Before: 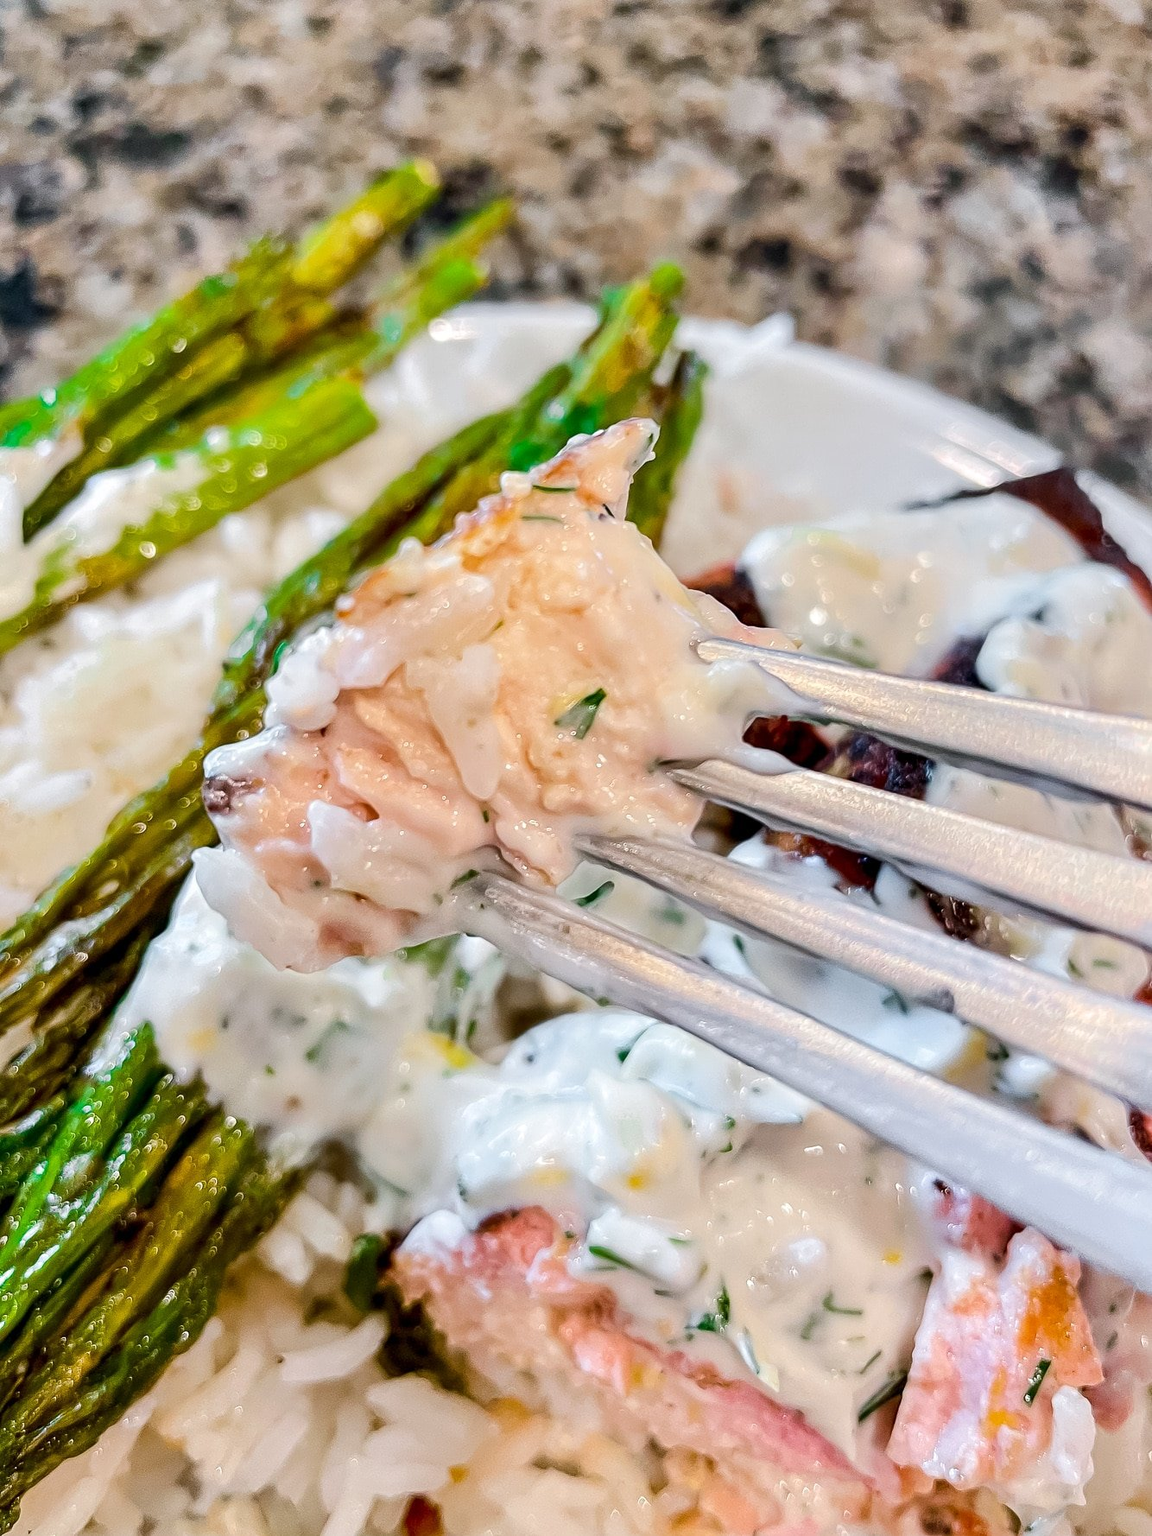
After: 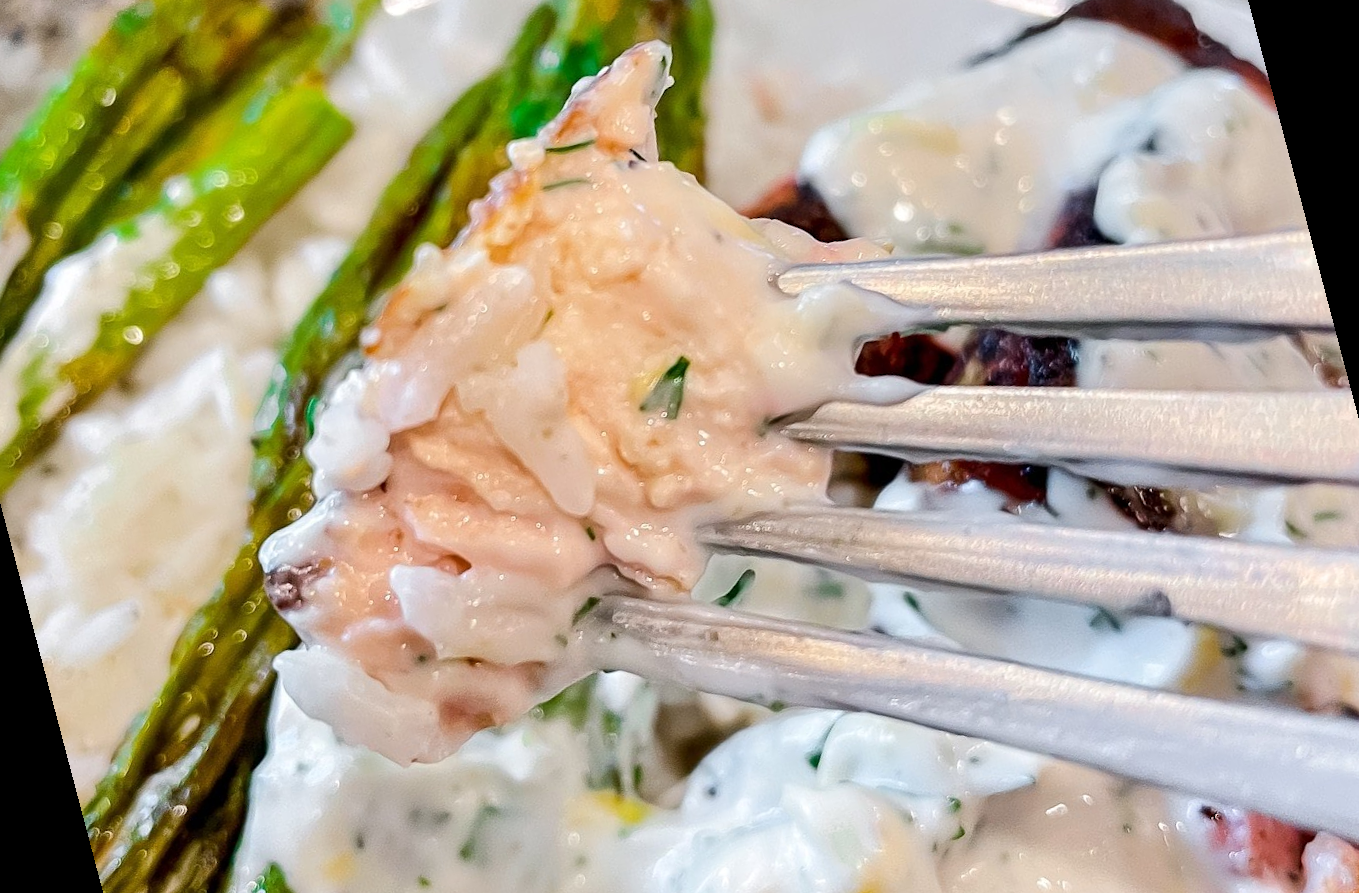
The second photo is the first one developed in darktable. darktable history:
rotate and perspective: rotation -14.8°, crop left 0.1, crop right 0.903, crop top 0.25, crop bottom 0.748
crop: left 1.507%, top 6.147%, right 1.379%, bottom 6.637%
